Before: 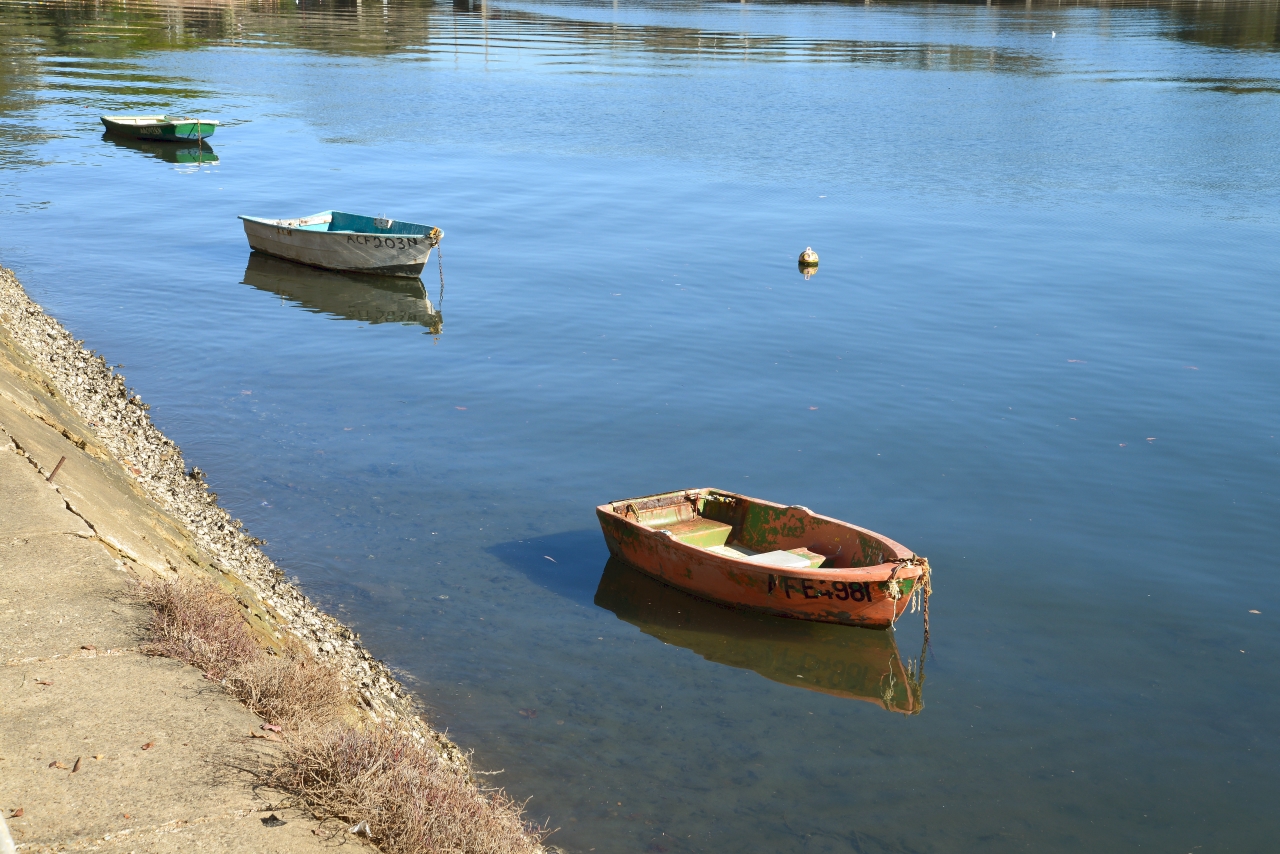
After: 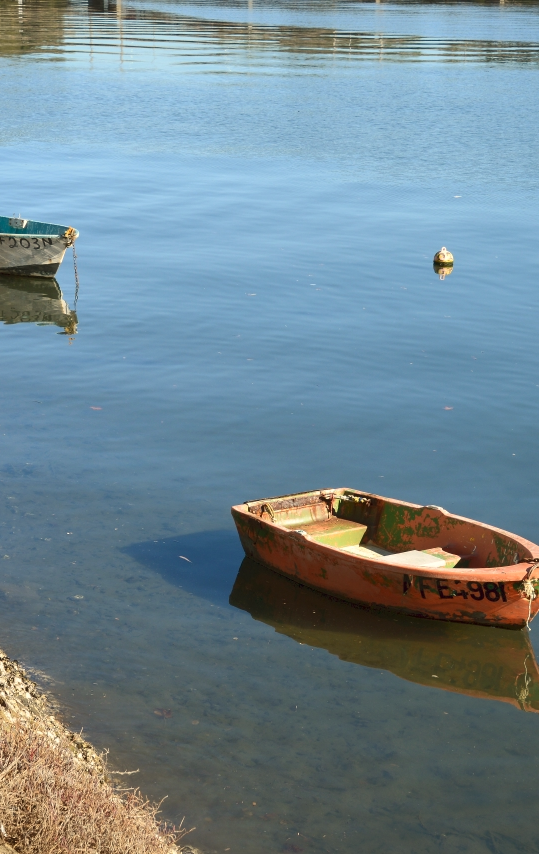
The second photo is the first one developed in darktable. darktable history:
crop: left 28.583%, right 29.231%
white balance: red 1.045, blue 0.932
rgb levels: preserve colors max RGB
